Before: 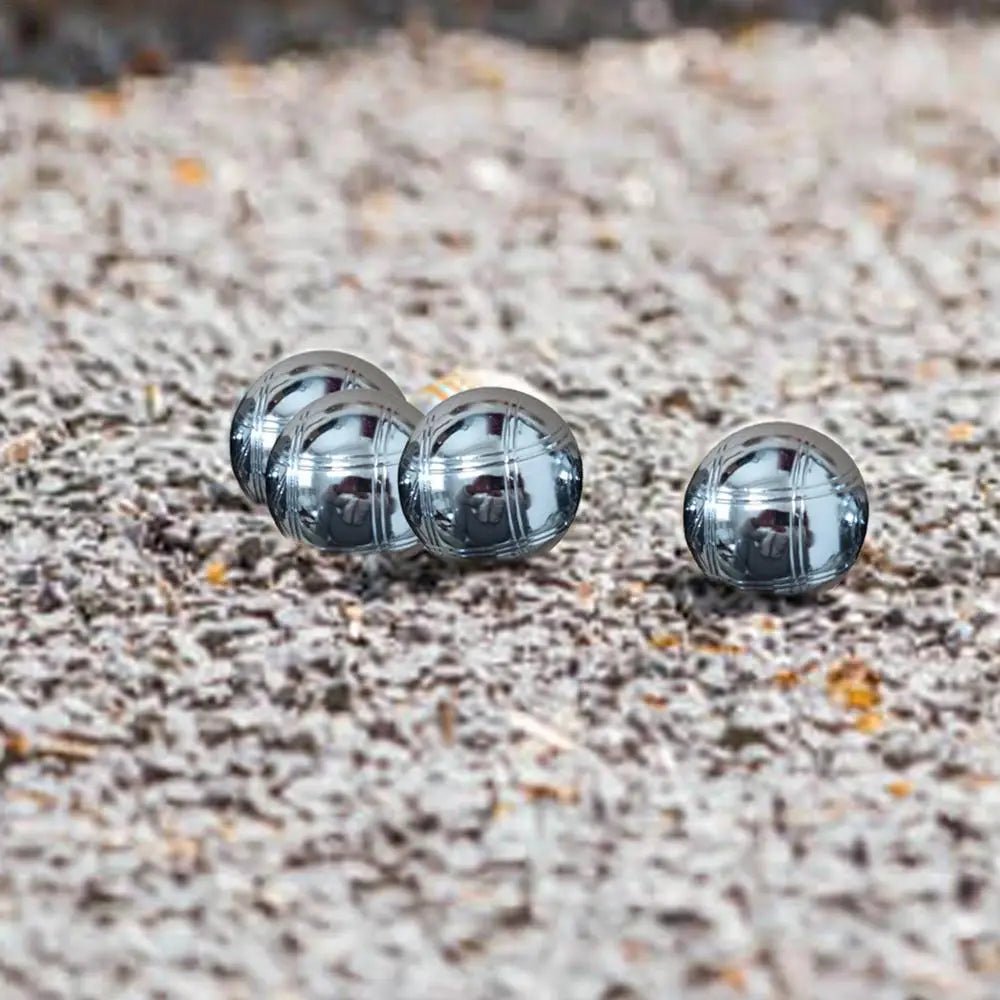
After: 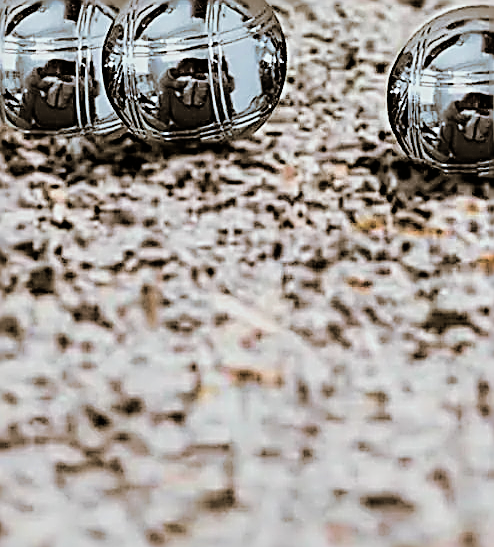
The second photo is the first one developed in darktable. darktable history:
sharpen: amount 2
split-toning: shadows › hue 37.98°, highlights › hue 185.58°, balance -55.261
crop: left 29.672%, top 41.786%, right 20.851%, bottom 3.487%
filmic rgb: black relative exposure -5 EV, hardness 2.88, contrast 1.3
